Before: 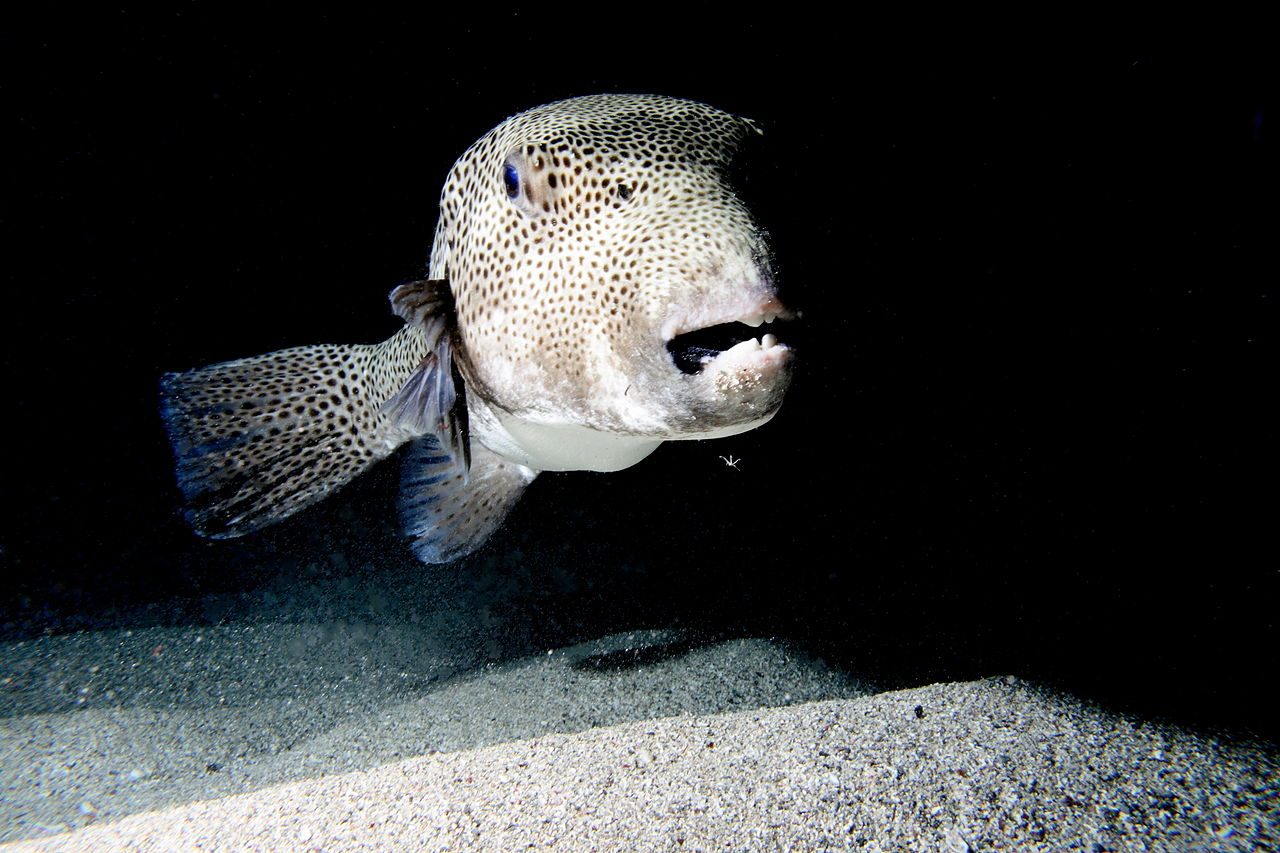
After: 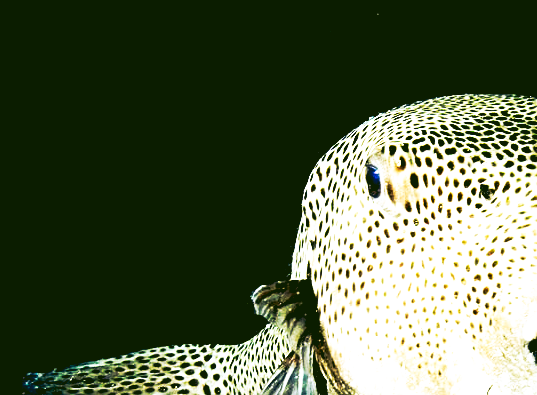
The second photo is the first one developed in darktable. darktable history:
crop and rotate: left 10.817%, top 0.062%, right 47.194%, bottom 53.626%
tone curve: curves: ch0 [(0, 0) (0.003, 0.003) (0.011, 0.008) (0.025, 0.018) (0.044, 0.04) (0.069, 0.062) (0.1, 0.09) (0.136, 0.121) (0.177, 0.158) (0.224, 0.197) (0.277, 0.255) (0.335, 0.314) (0.399, 0.391) (0.468, 0.496) (0.543, 0.683) (0.623, 0.801) (0.709, 0.883) (0.801, 0.94) (0.898, 0.984) (1, 1)], preserve colors none
white balance: red 1.08, blue 0.791
rgb curve: curves: ch0 [(0.123, 0.061) (0.995, 0.887)]; ch1 [(0.06, 0.116) (1, 0.906)]; ch2 [(0, 0) (0.824, 0.69) (1, 1)], mode RGB, independent channels, compensate middle gray true
color calibration: x 0.37, y 0.382, temperature 4313.32 K
exposure: black level correction 0.011, exposure 1.088 EV, compensate exposure bias true, compensate highlight preservation false
sharpen: on, module defaults
contrast brightness saturation: contrast 0.01, saturation -0.05
